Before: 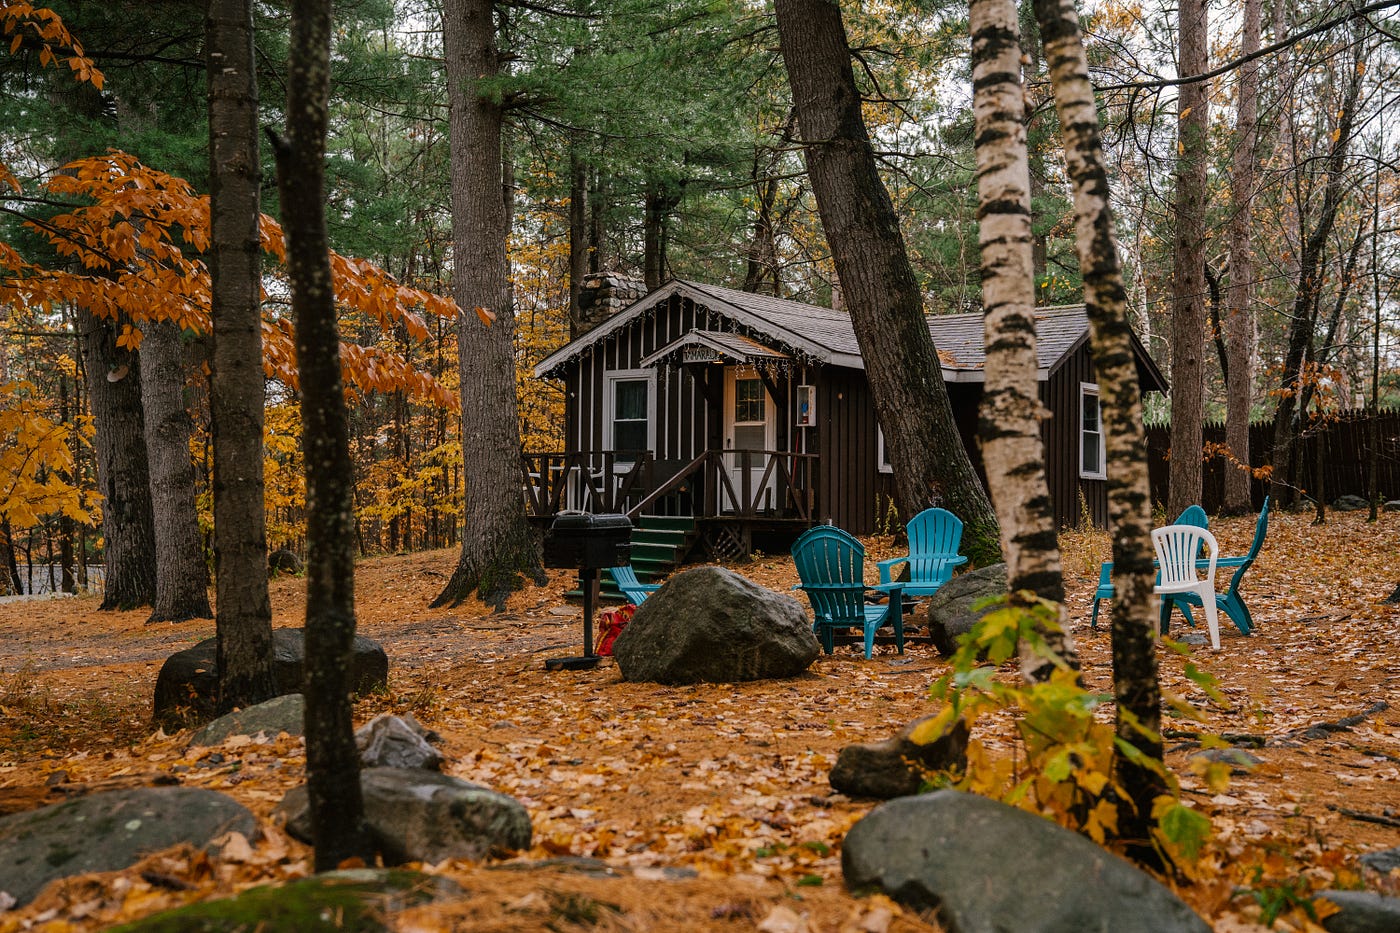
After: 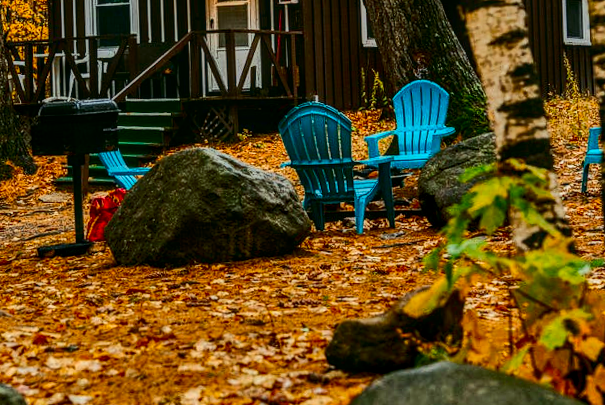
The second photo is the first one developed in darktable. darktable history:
rotate and perspective: rotation -2.29°, automatic cropping off
crop: left 37.221%, top 45.169%, right 20.63%, bottom 13.777%
contrast brightness saturation: contrast 0.2, brightness -0.11, saturation 0.1
shadows and highlights: soften with gaussian
color correction: highlights a* -7.33, highlights b* 1.26, shadows a* -3.55, saturation 1.4
local contrast: highlights 0%, shadows 0%, detail 133%
